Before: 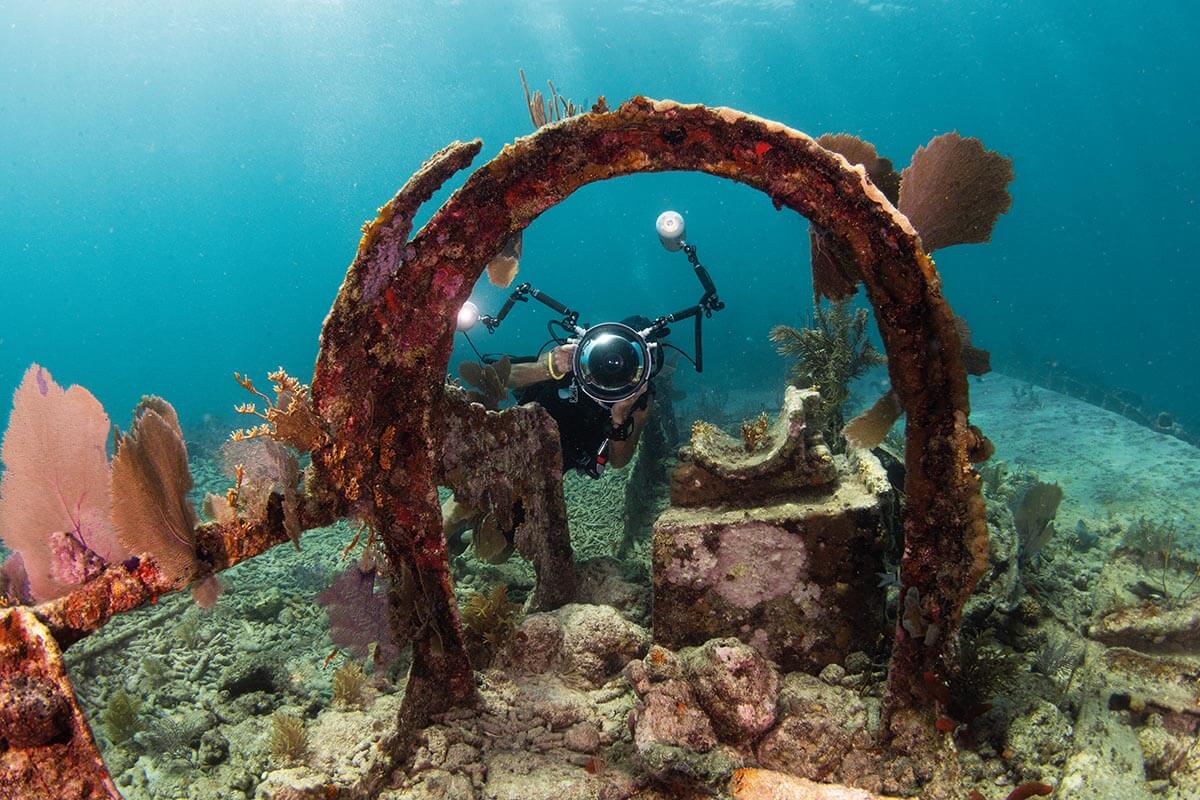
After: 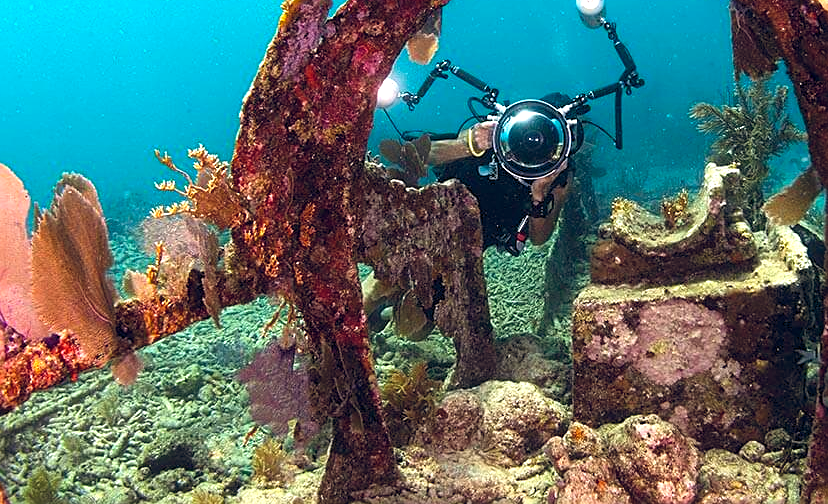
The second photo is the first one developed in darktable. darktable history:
sharpen: on, module defaults
crop: left 6.687%, top 27.974%, right 24.278%, bottom 8.925%
color balance rgb: shadows lift › chroma 1.011%, shadows lift › hue 28.75°, global offset › chroma 0.141%, global offset › hue 253.18°, perceptual saturation grading › global saturation 0.016%, global vibrance 41.627%
exposure: black level correction 0, exposure 0.703 EV, compensate highlight preservation false
